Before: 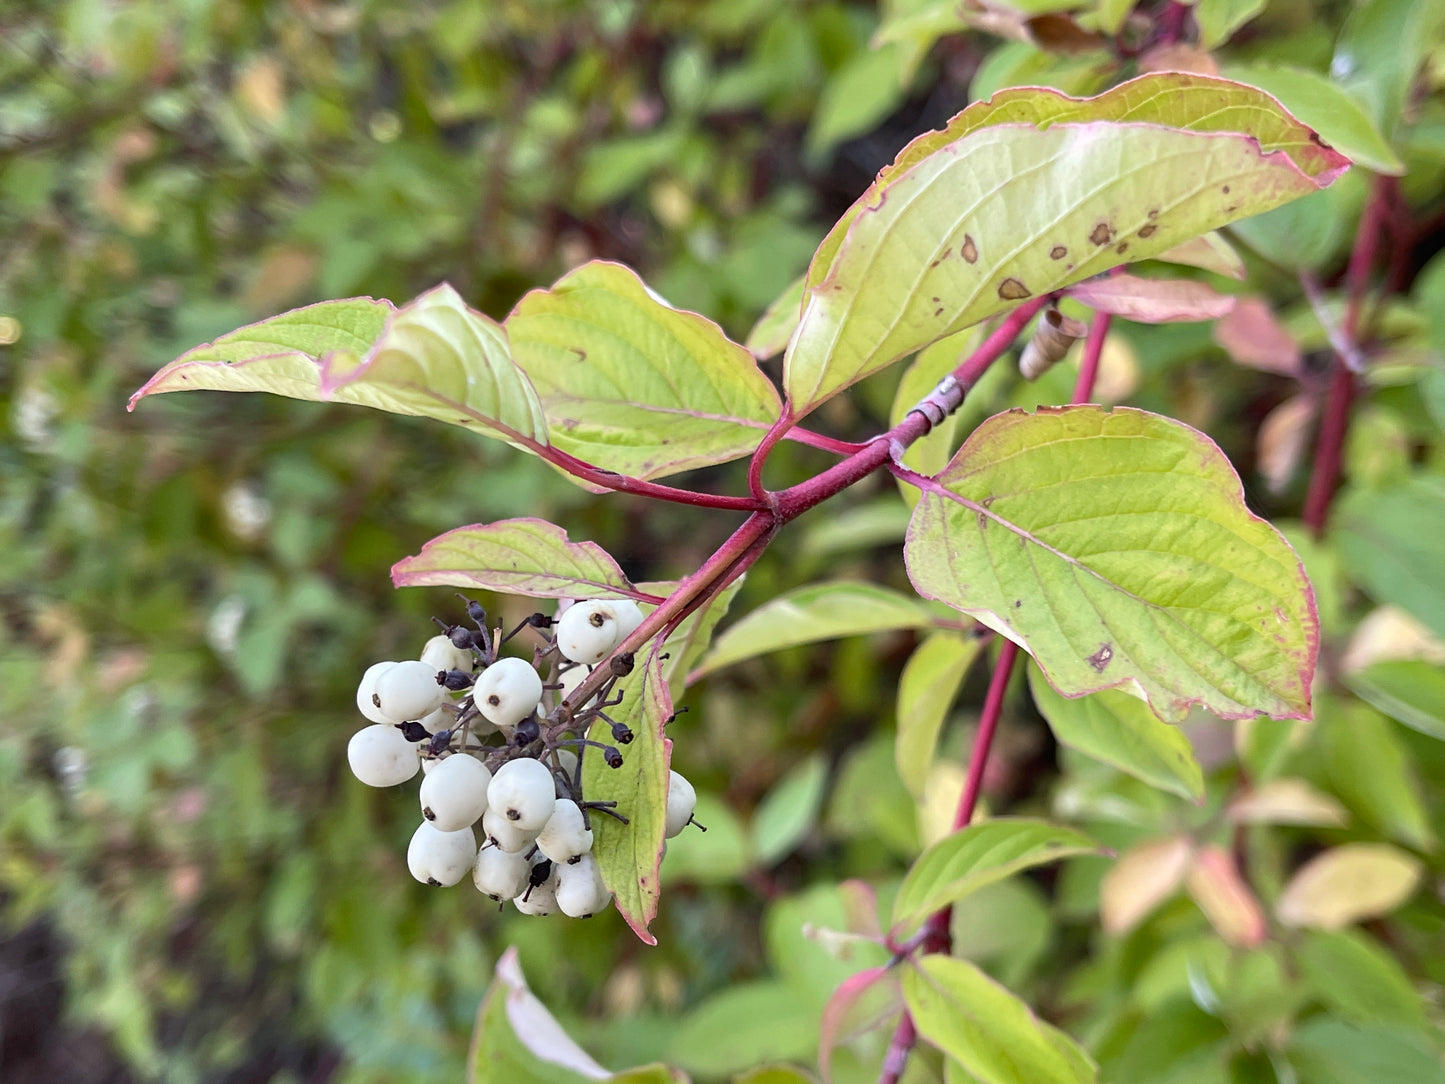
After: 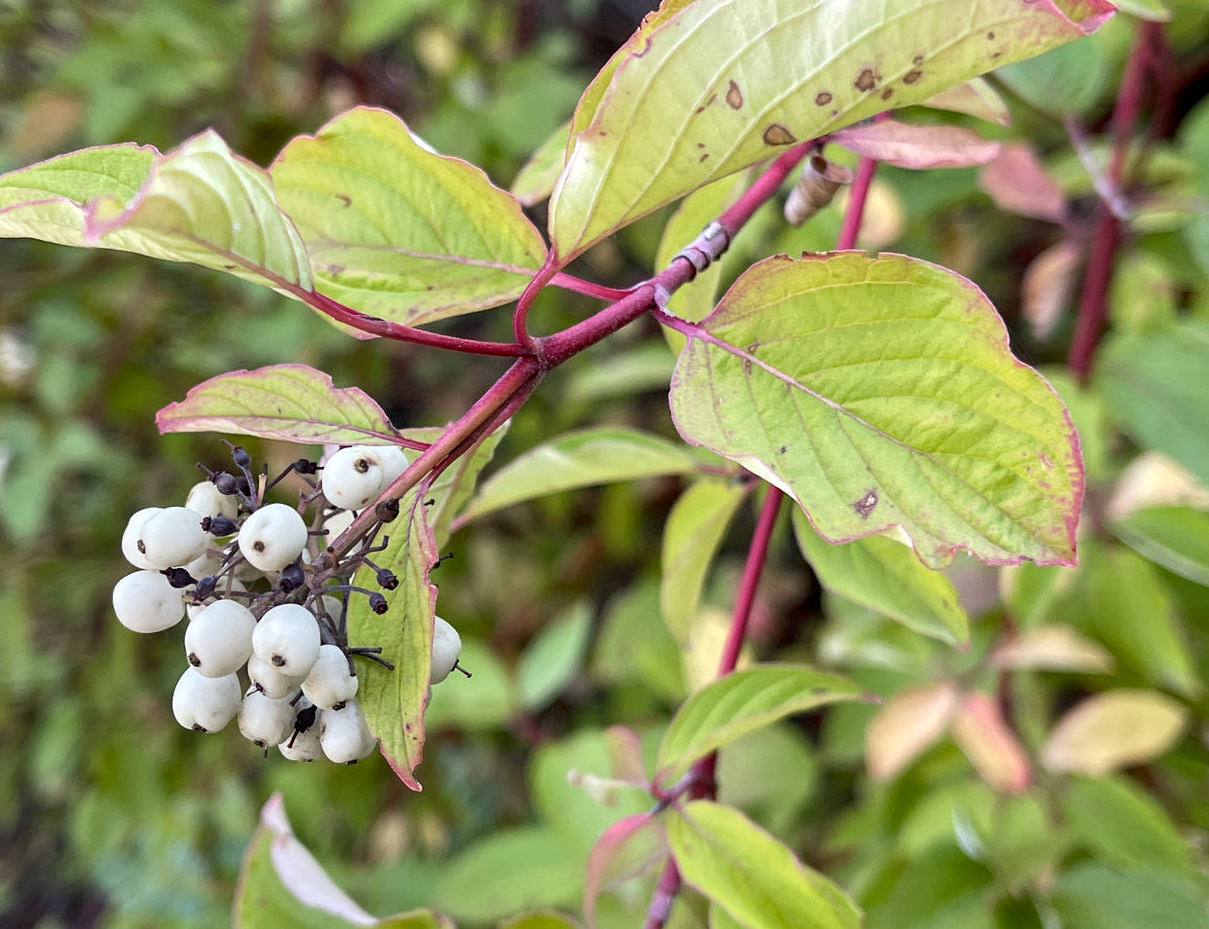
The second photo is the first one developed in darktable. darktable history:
crop: left 16.315%, top 14.246%
local contrast: highlights 100%, shadows 100%, detail 120%, midtone range 0.2
